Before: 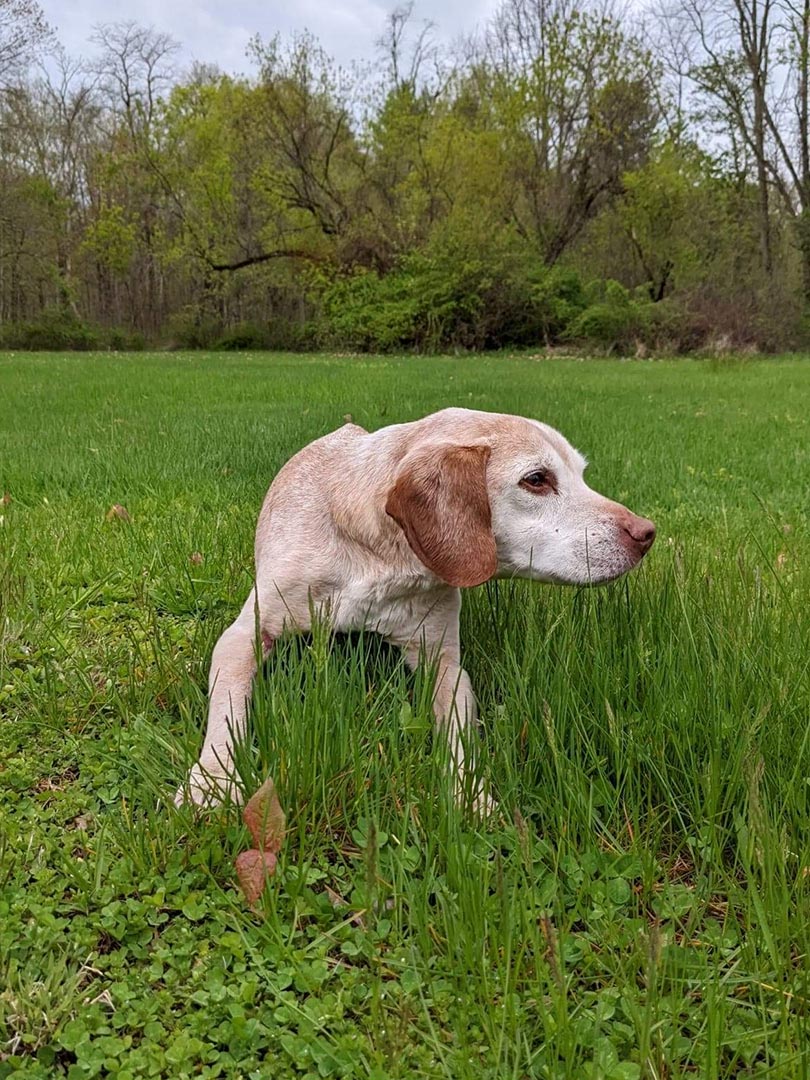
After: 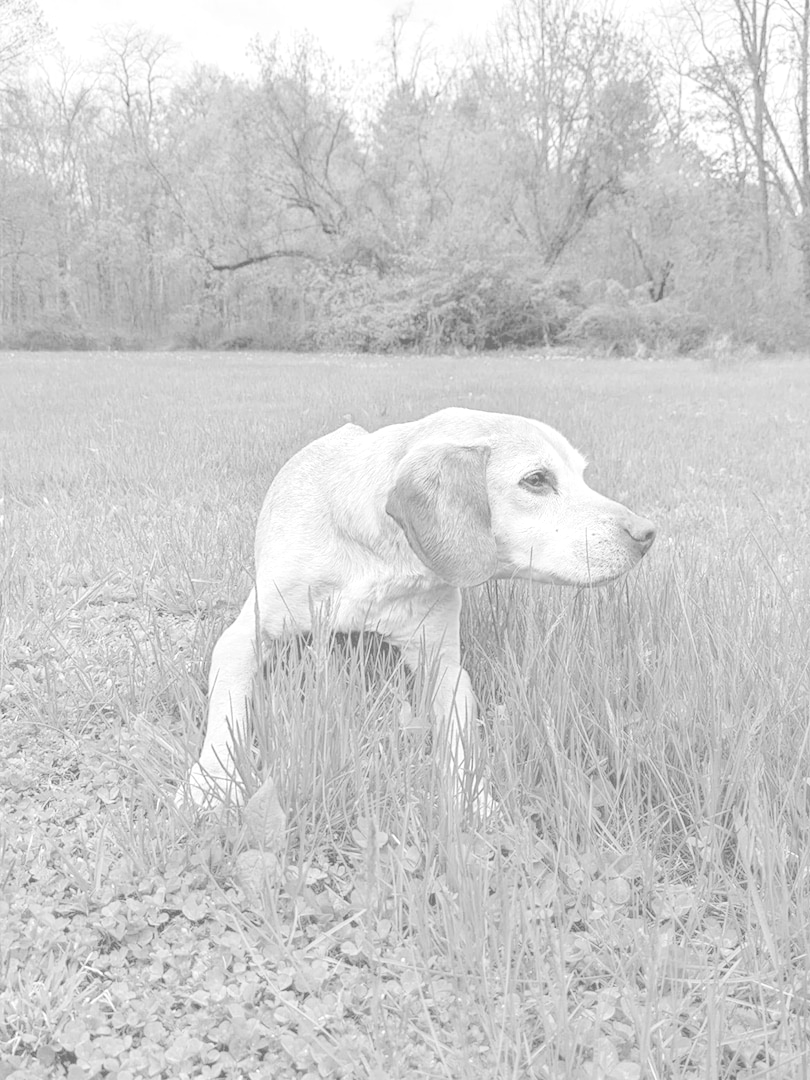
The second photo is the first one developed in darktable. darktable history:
contrast brightness saturation: contrast -0.32, brightness 0.75, saturation -0.78
monochrome: on, module defaults
exposure: black level correction 0.001, exposure 1.398 EV, compensate exposure bias true, compensate highlight preservation false
color balance rgb: linear chroma grading › global chroma -0.67%, saturation formula JzAzBz (2021)
